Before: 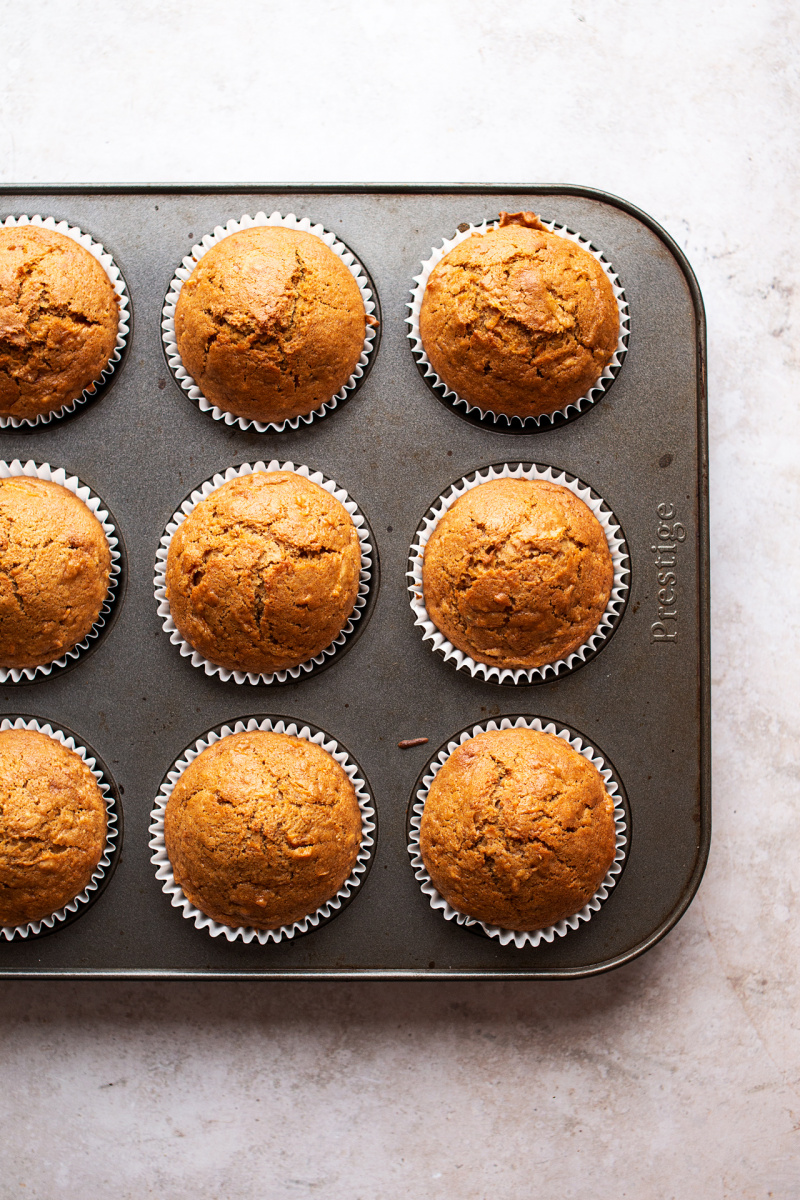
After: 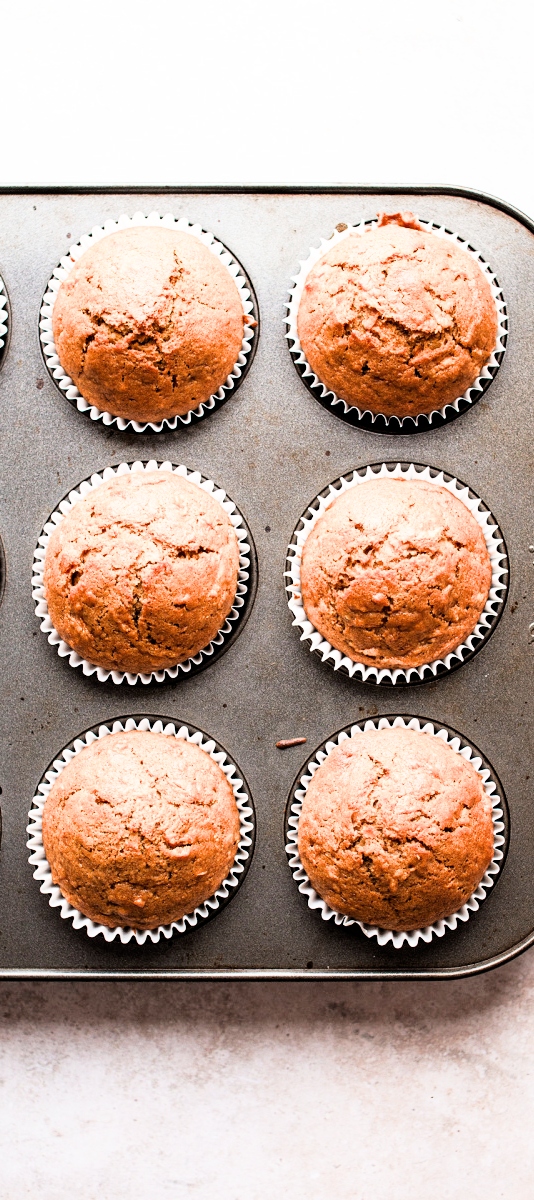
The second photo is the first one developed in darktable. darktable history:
crop and rotate: left 15.349%, right 17.873%
filmic rgb: black relative exposure -5.01 EV, white relative exposure 3.96 EV, threshold 5.97 EV, hardness 2.88, contrast 1.297, highlights saturation mix -29.87%, enable highlight reconstruction true
exposure: black level correction 0, exposure 1.39 EV, compensate exposure bias true, compensate highlight preservation false
